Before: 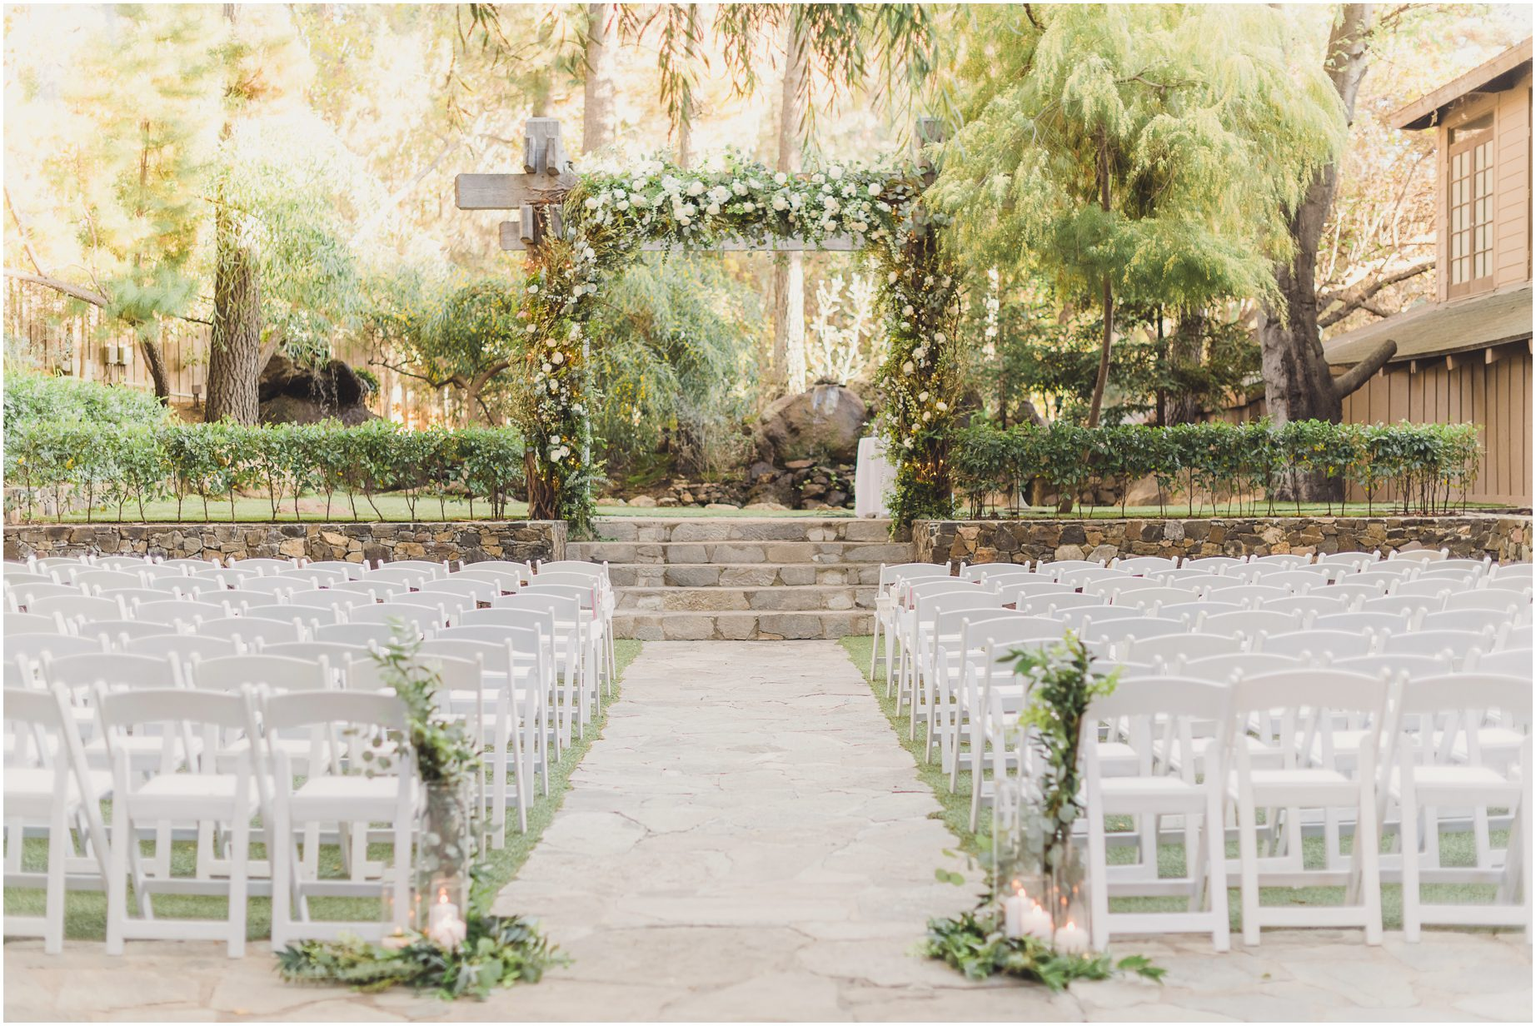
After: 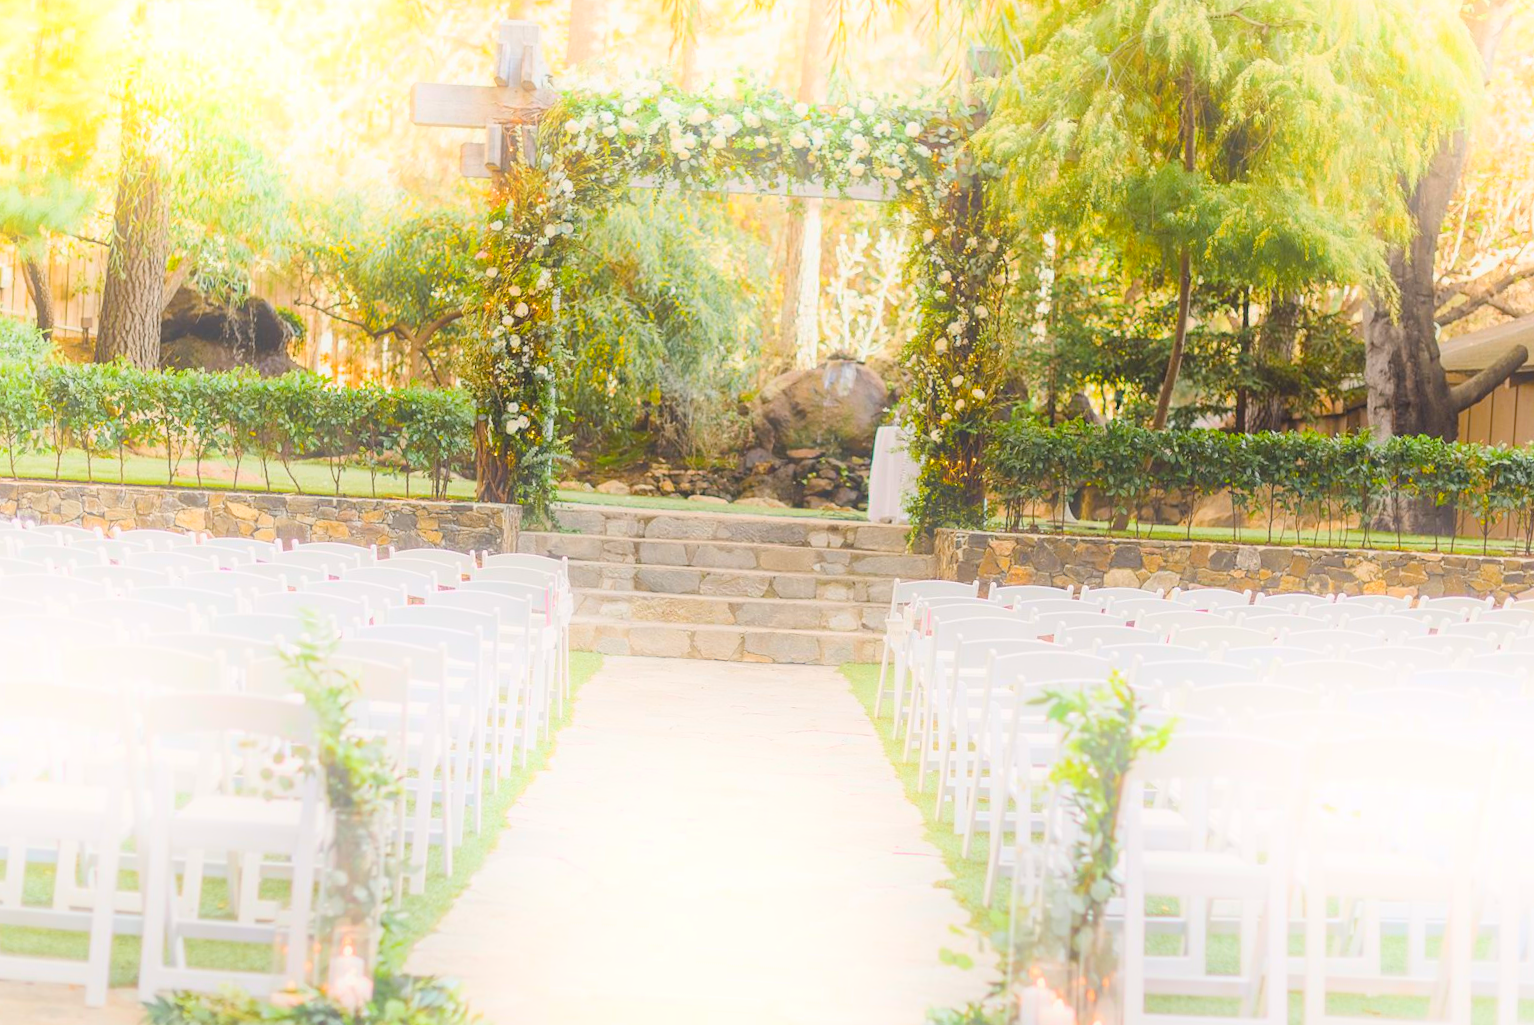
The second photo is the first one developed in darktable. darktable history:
color balance rgb: linear chroma grading › global chroma 15%, perceptual saturation grading › global saturation 30%
crop and rotate: angle -3.27°, left 5.211%, top 5.211%, right 4.607%, bottom 4.607%
bloom: on, module defaults
